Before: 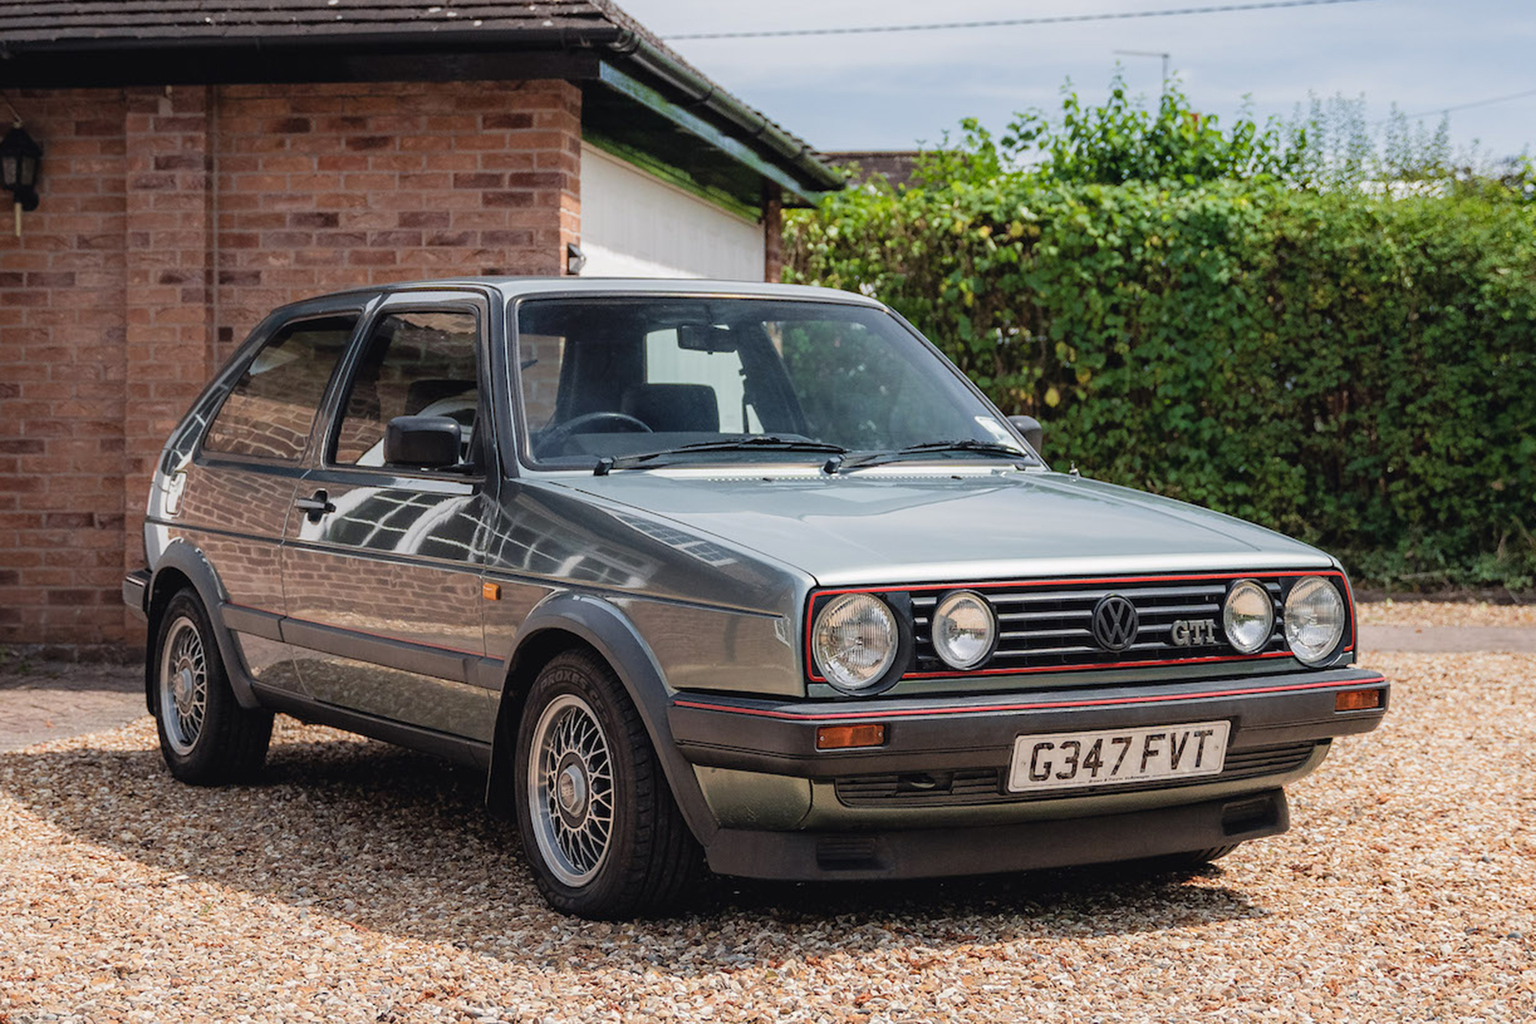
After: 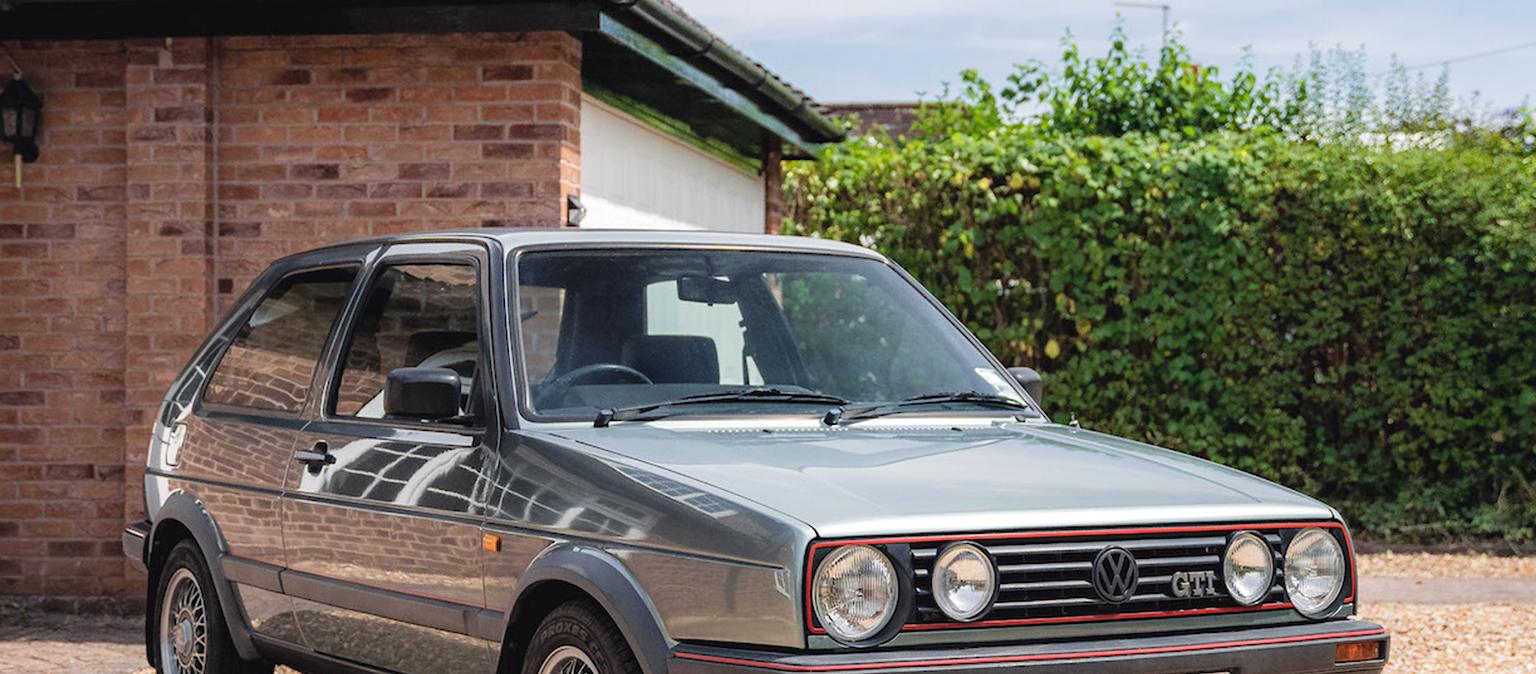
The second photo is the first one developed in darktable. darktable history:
crop and rotate: top 4.778%, bottom 29.33%
exposure: exposure 0.202 EV, compensate highlight preservation false
